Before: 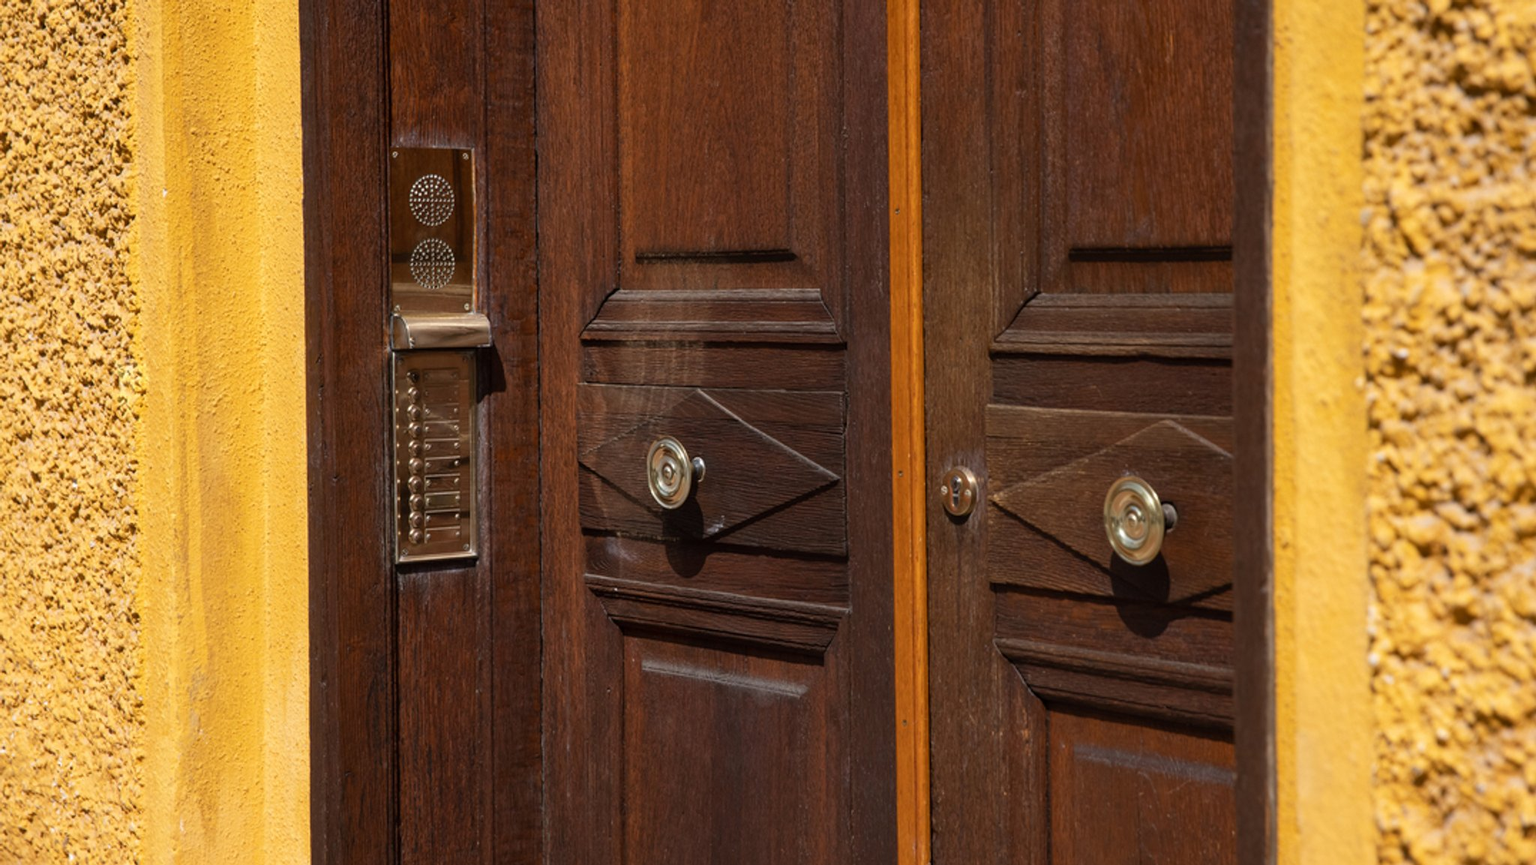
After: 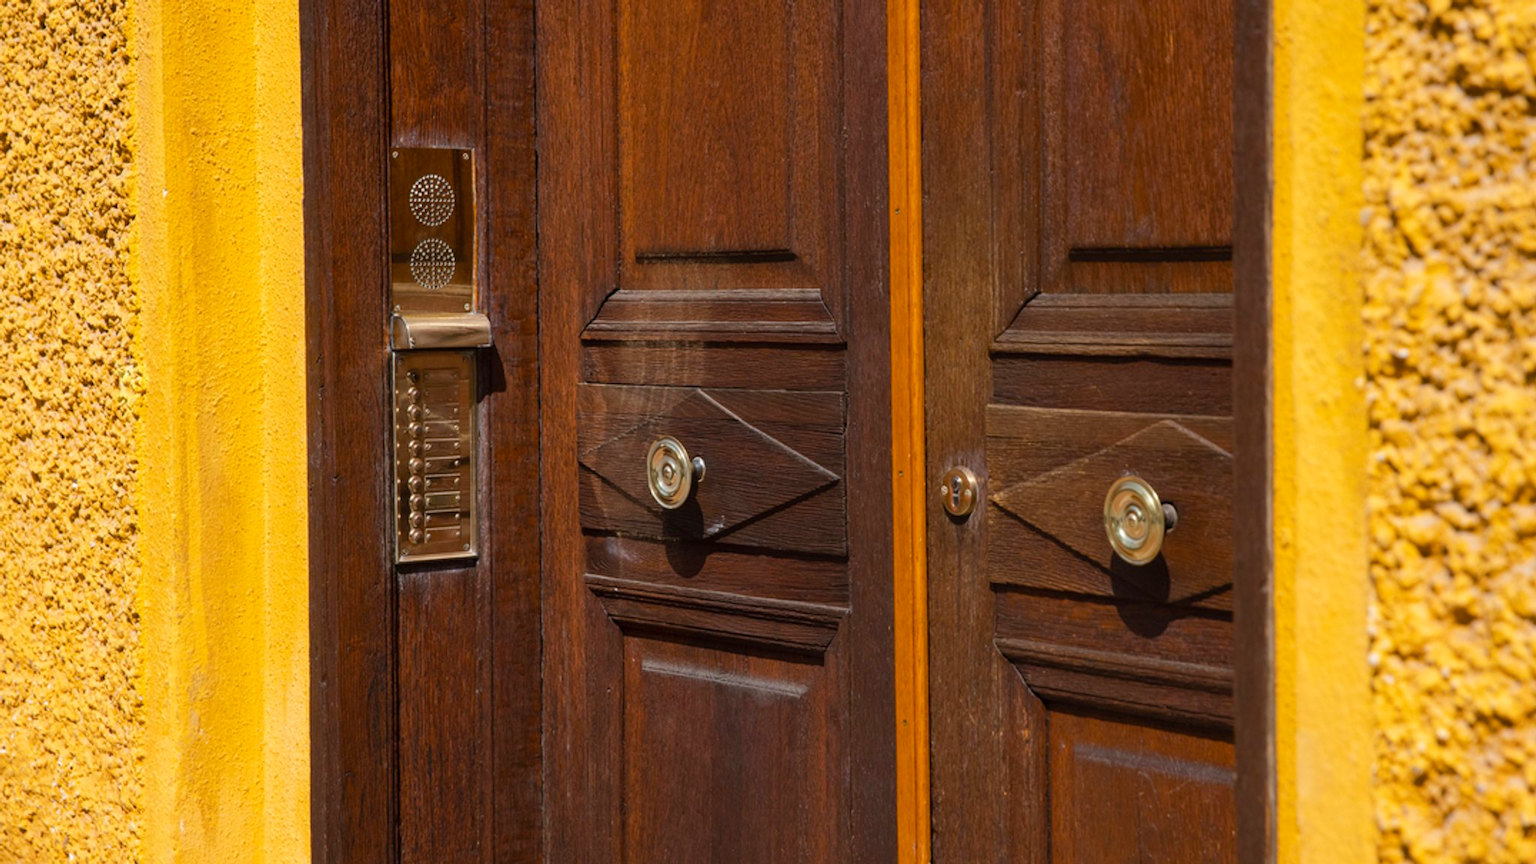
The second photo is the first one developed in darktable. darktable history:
color balance rgb: linear chroma grading › global chroma 14.577%, perceptual saturation grading › global saturation 0.55%, perceptual brilliance grading › mid-tones 9.484%, perceptual brilliance grading › shadows 14.656%
